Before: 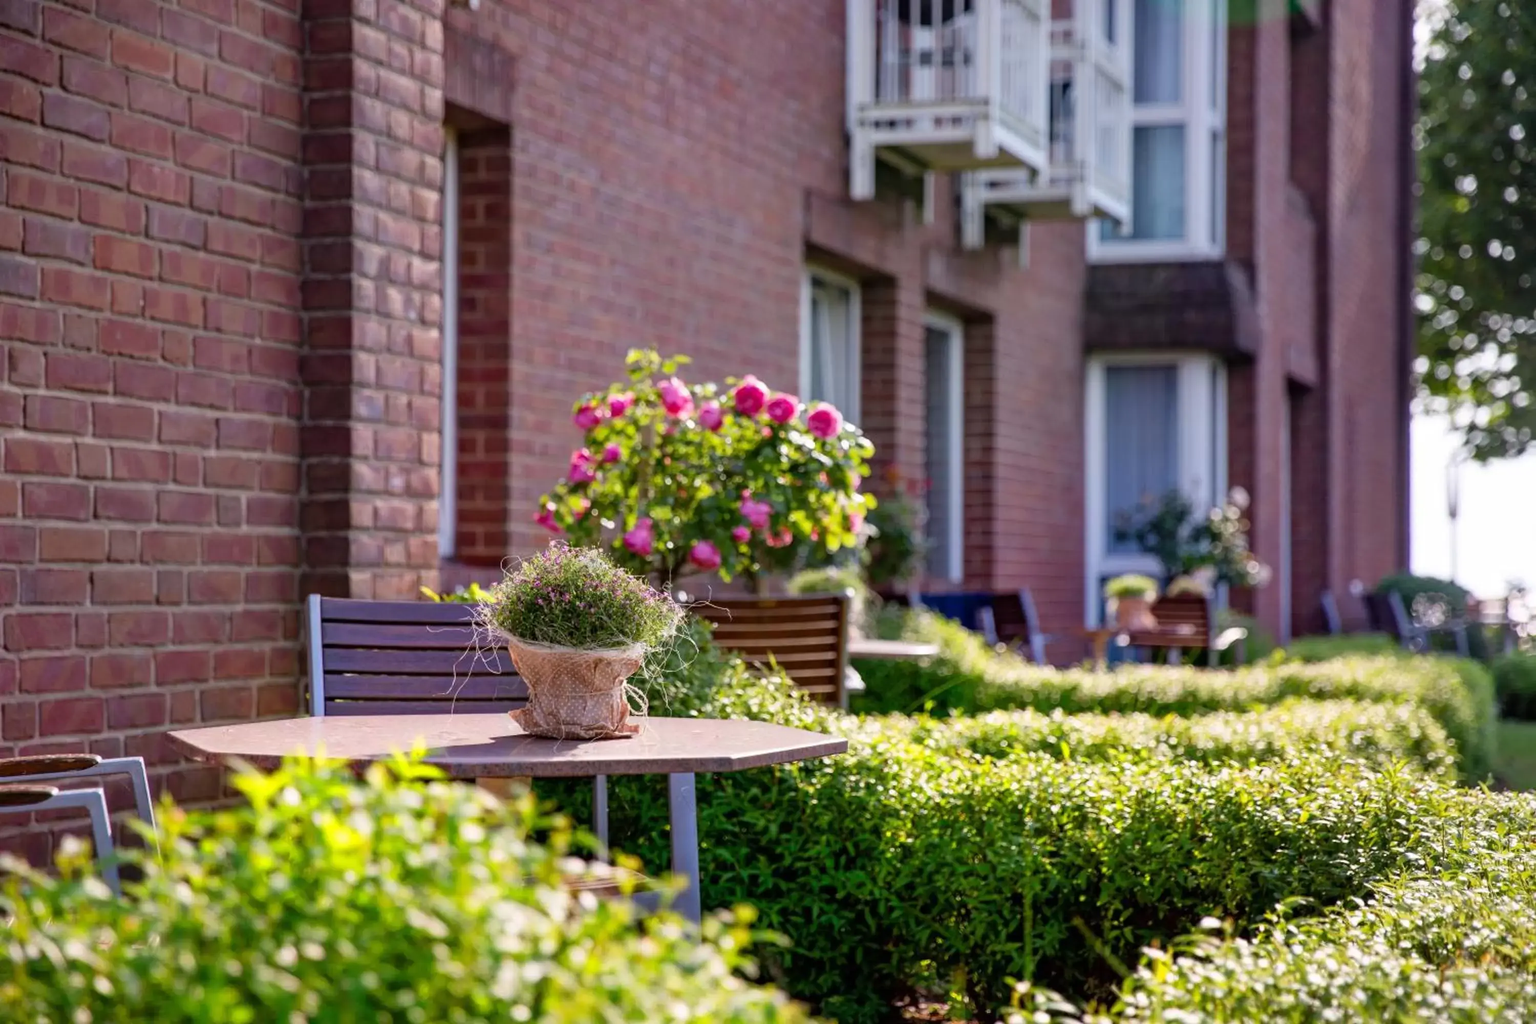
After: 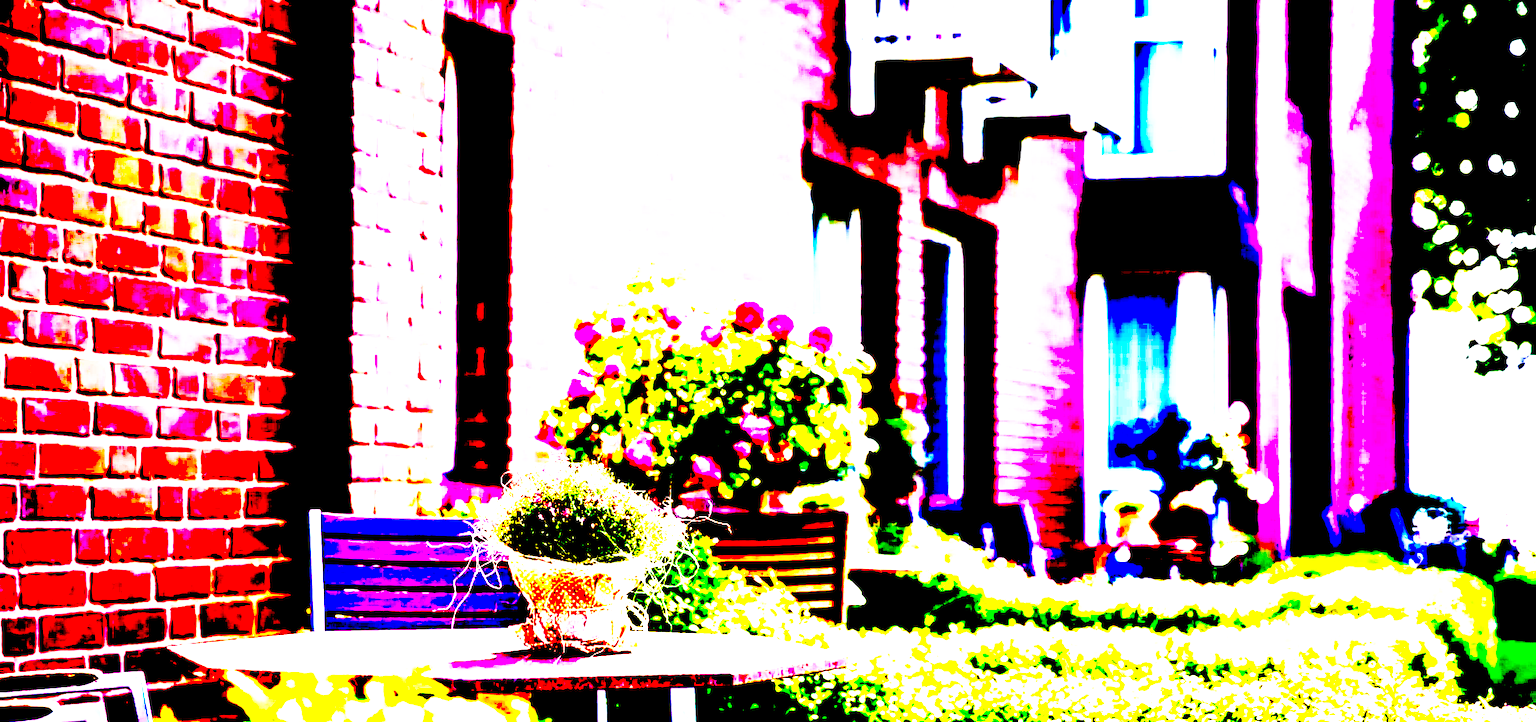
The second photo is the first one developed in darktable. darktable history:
crop and rotate: top 8.313%, bottom 21.089%
base curve: curves: ch0 [(0, 0) (0.032, 0.037) (0.105, 0.228) (0.435, 0.76) (0.856, 0.983) (1, 1)], preserve colors none
exposure: black level correction 0.099, exposure 2.948 EV, compensate highlight preservation false
